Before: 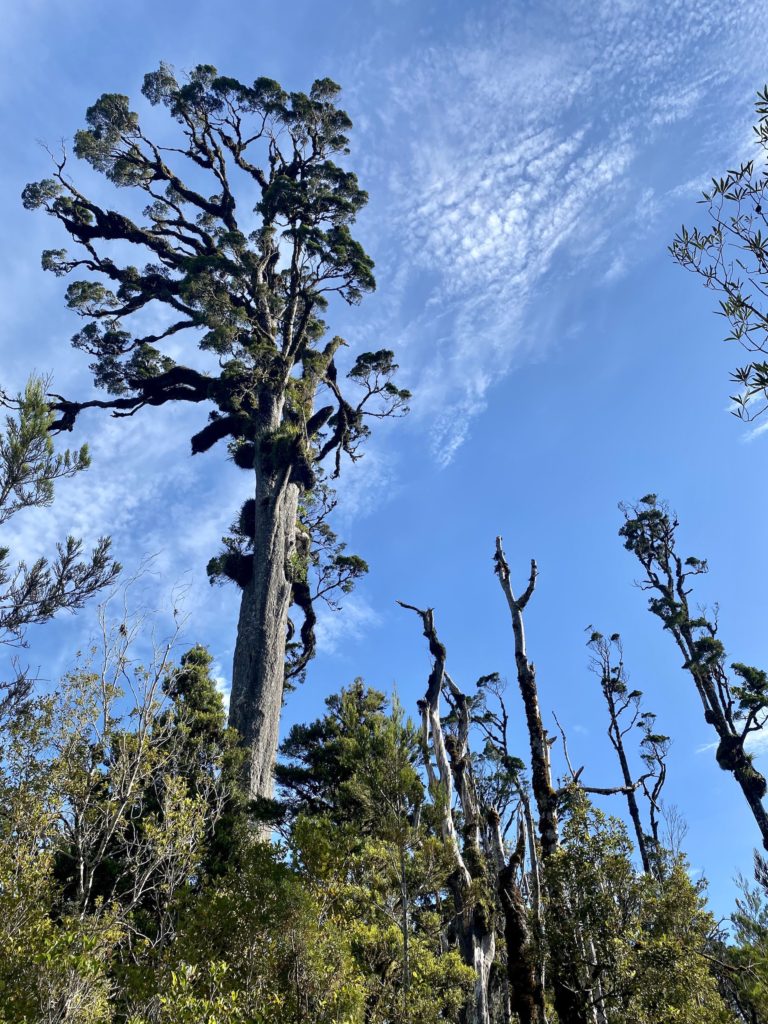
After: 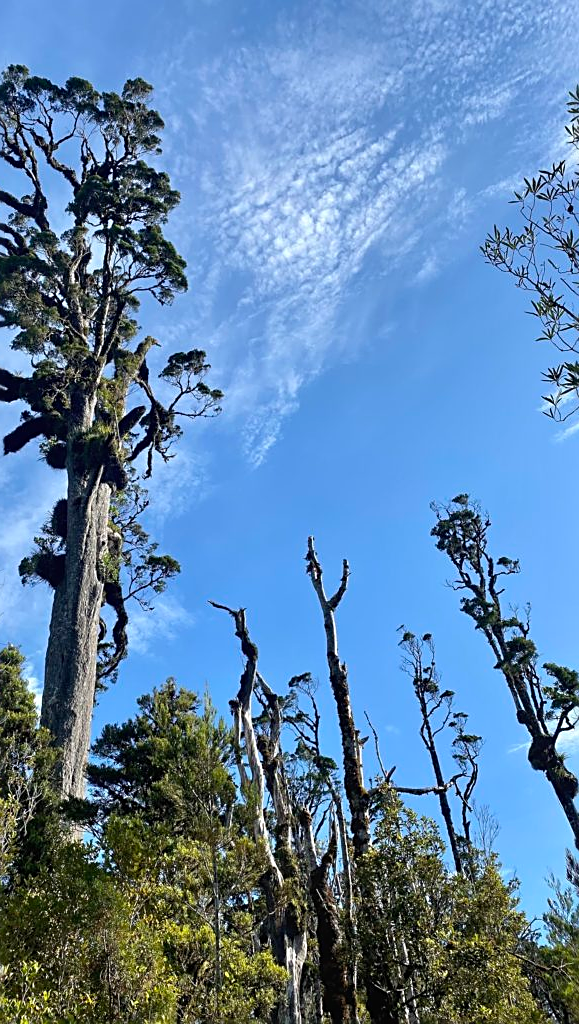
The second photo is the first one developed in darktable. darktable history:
contrast equalizer: y [[0.5 ×6], [0.5 ×6], [0.5, 0.5, 0.501, 0.545, 0.707, 0.863], [0 ×6], [0 ×6]]
bloom: size 13.65%, threshold 98.39%, strength 4.82%
sharpen: on, module defaults
crop and rotate: left 24.6%
